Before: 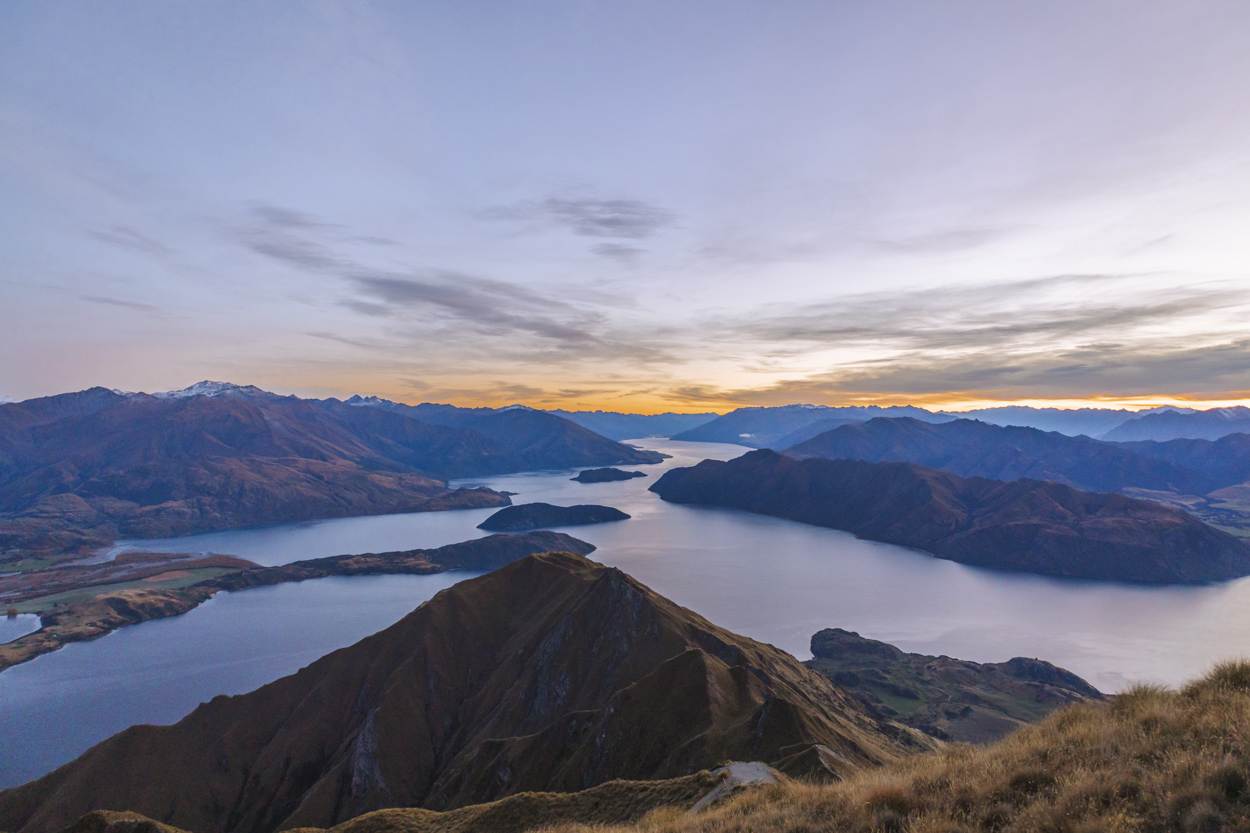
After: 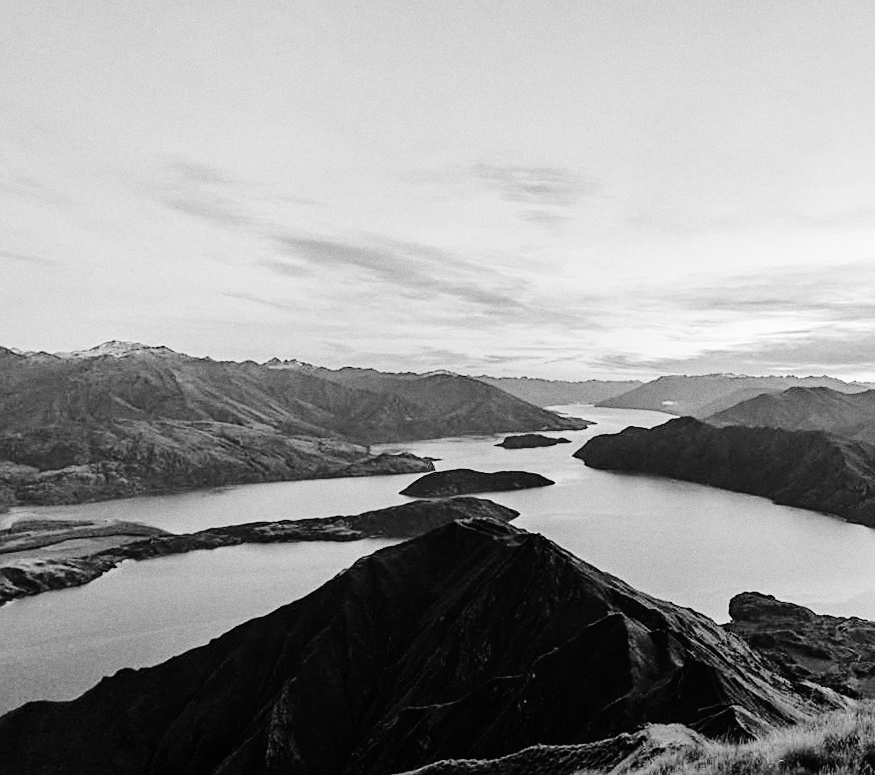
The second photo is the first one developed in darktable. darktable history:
crop and rotate: left 9.061%, right 20.142%
rotate and perspective: rotation 0.679°, lens shift (horizontal) 0.136, crop left 0.009, crop right 0.991, crop top 0.078, crop bottom 0.95
sharpen: on, module defaults
grain: on, module defaults
color correction: highlights a* 2.75, highlights b* 5, shadows a* -2.04, shadows b* -4.84, saturation 0.8
monochrome: on, module defaults
base curve: curves: ch0 [(0, 0) (0.036, 0.01) (0.123, 0.254) (0.258, 0.504) (0.507, 0.748) (1, 1)], preserve colors none
